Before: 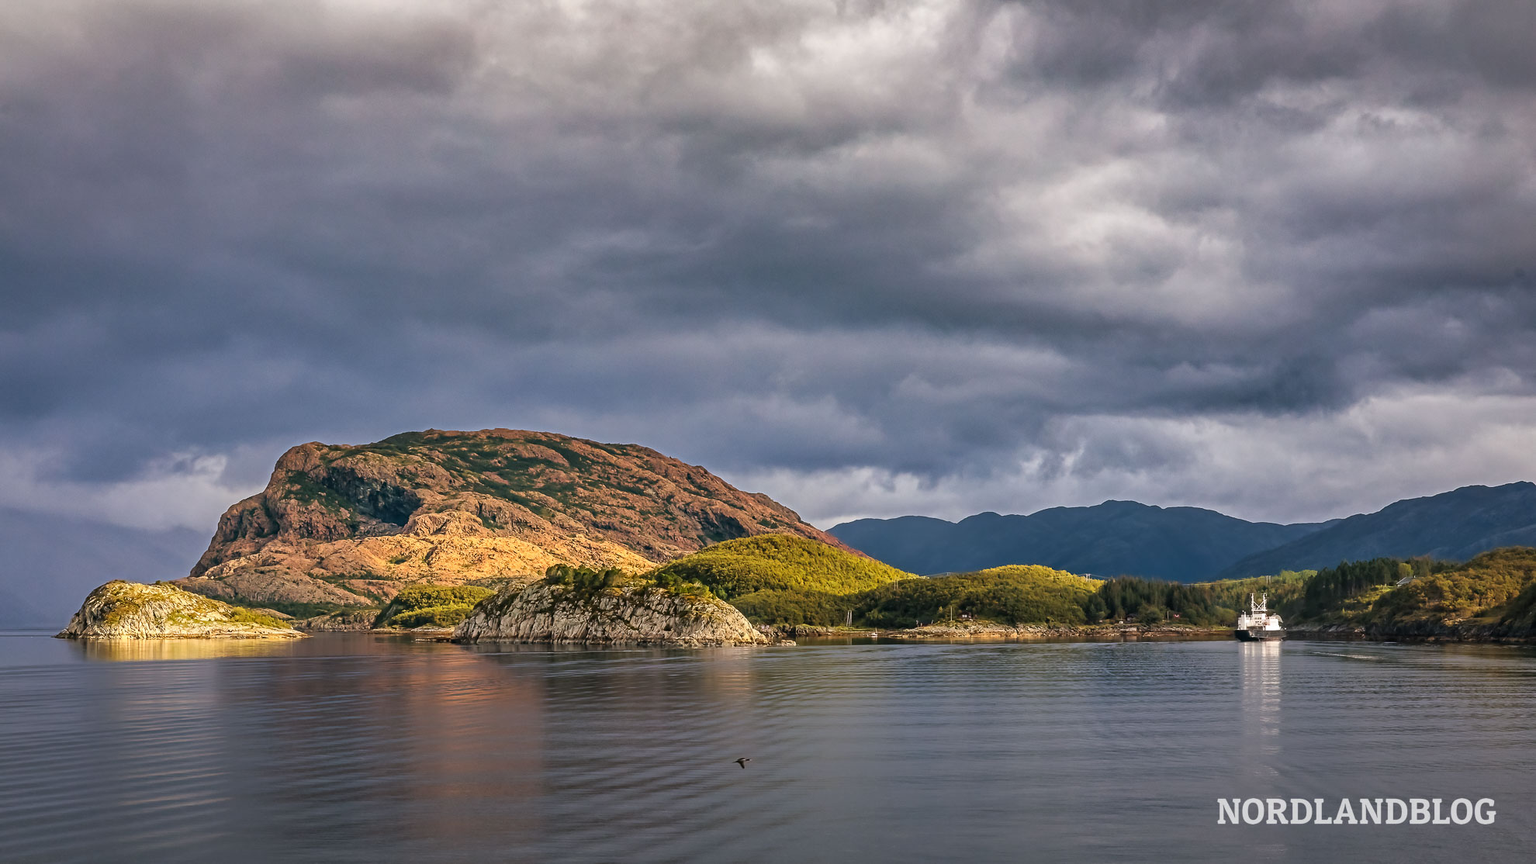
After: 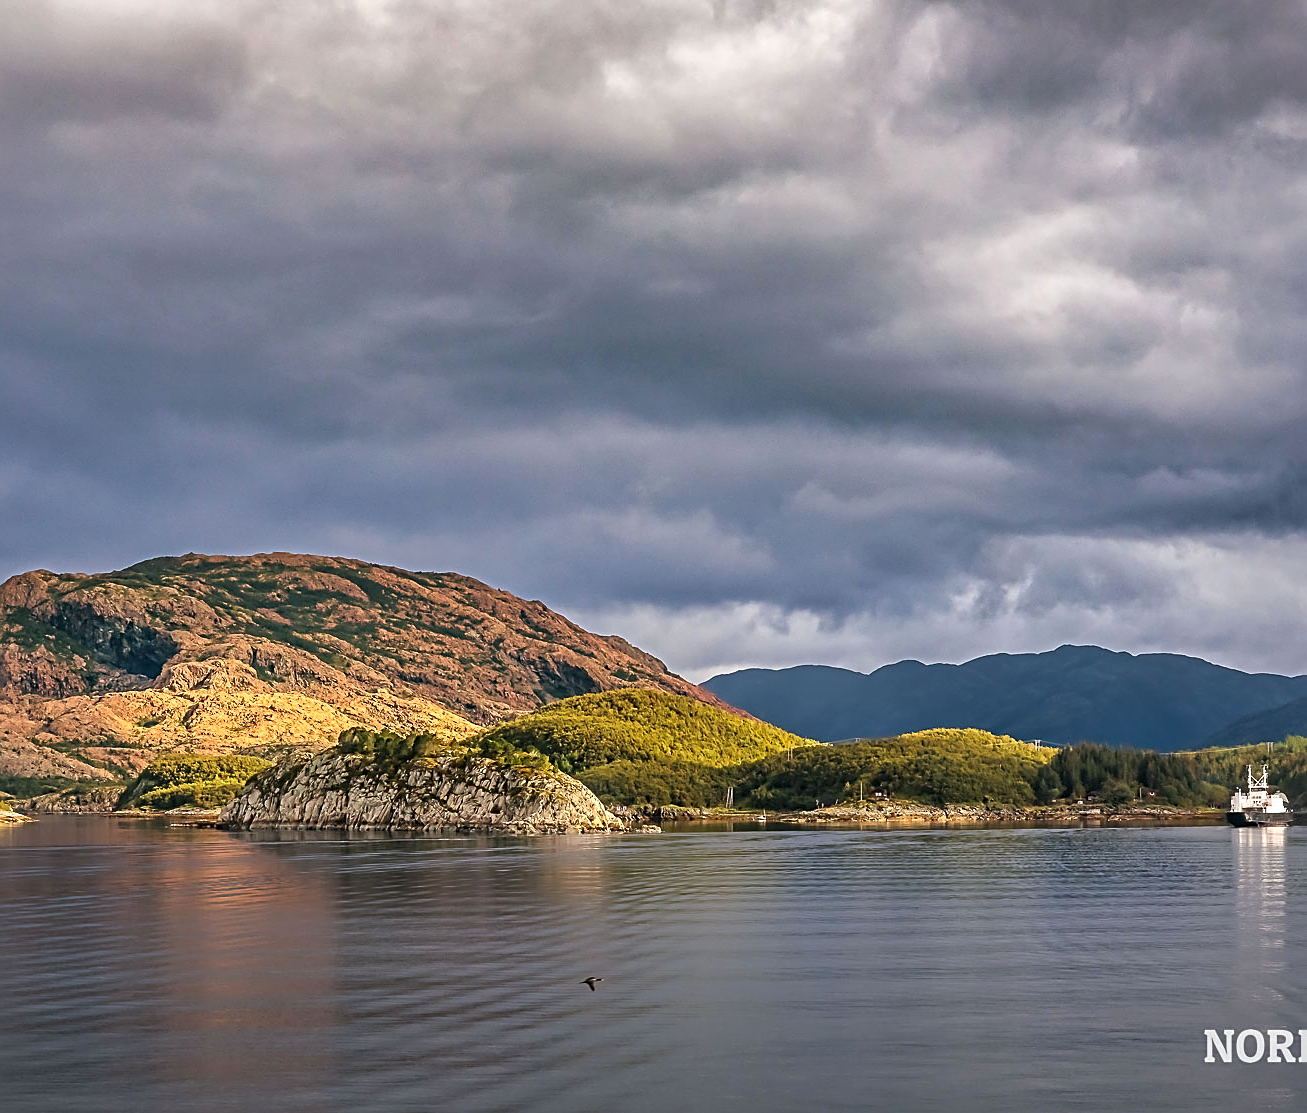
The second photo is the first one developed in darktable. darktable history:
exposure: exposure 0.197 EV, compensate highlight preservation false
crop and rotate: left 18.442%, right 15.508%
sharpen: on, module defaults
